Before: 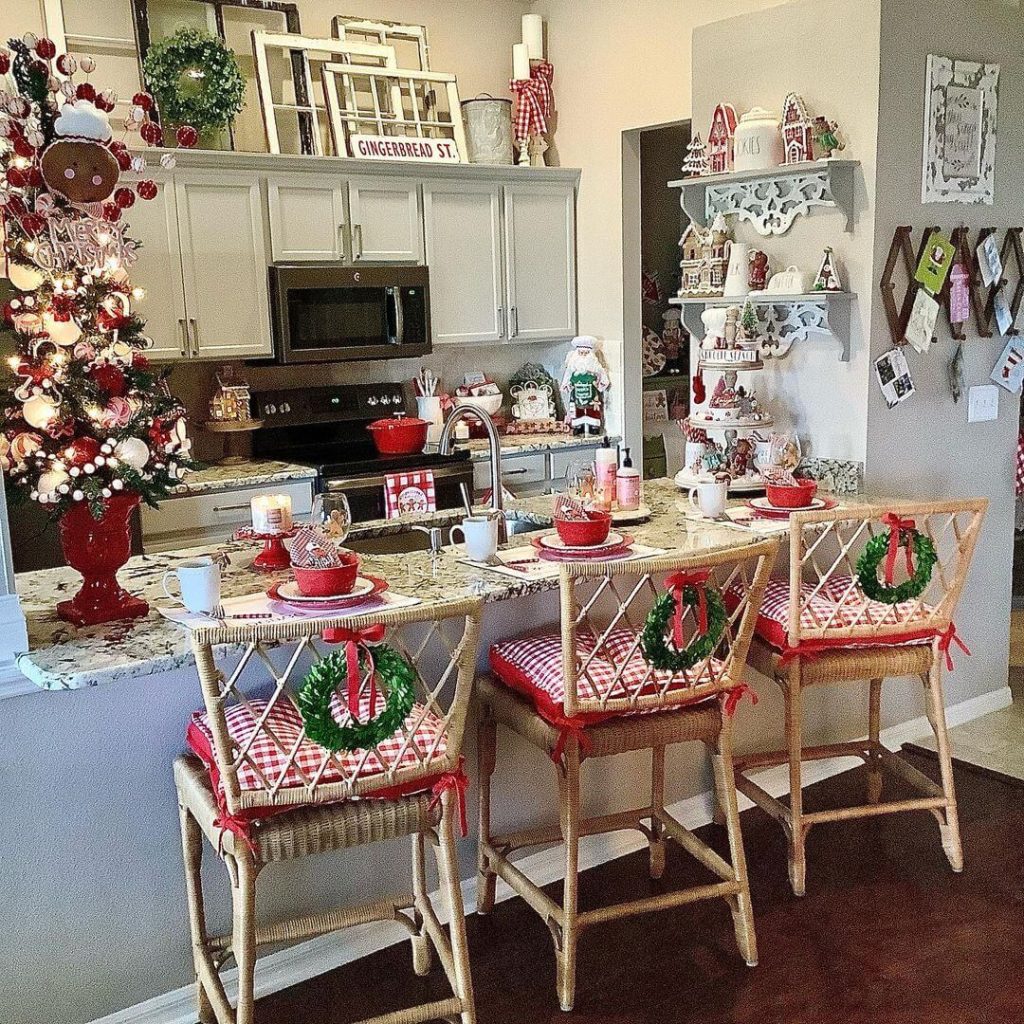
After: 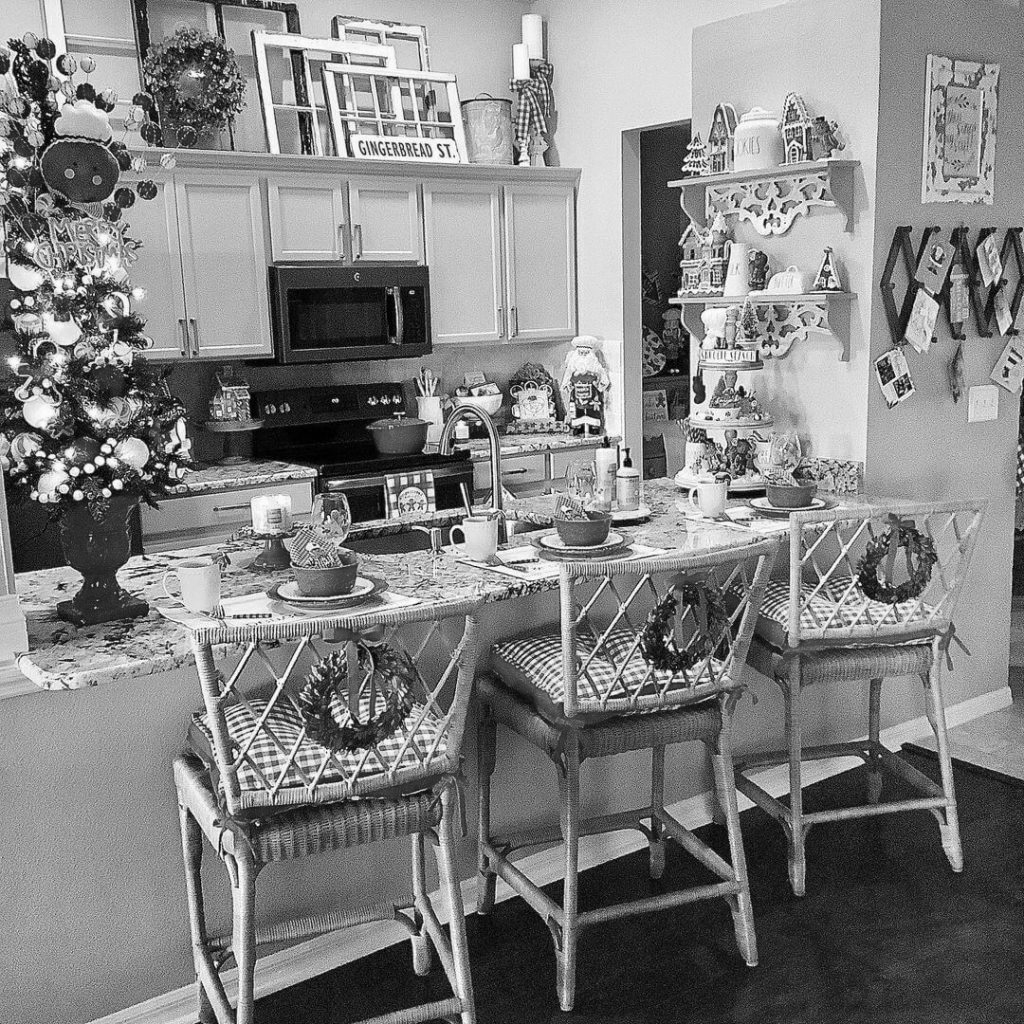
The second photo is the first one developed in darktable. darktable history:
monochrome: on, module defaults
velvia: on, module defaults
